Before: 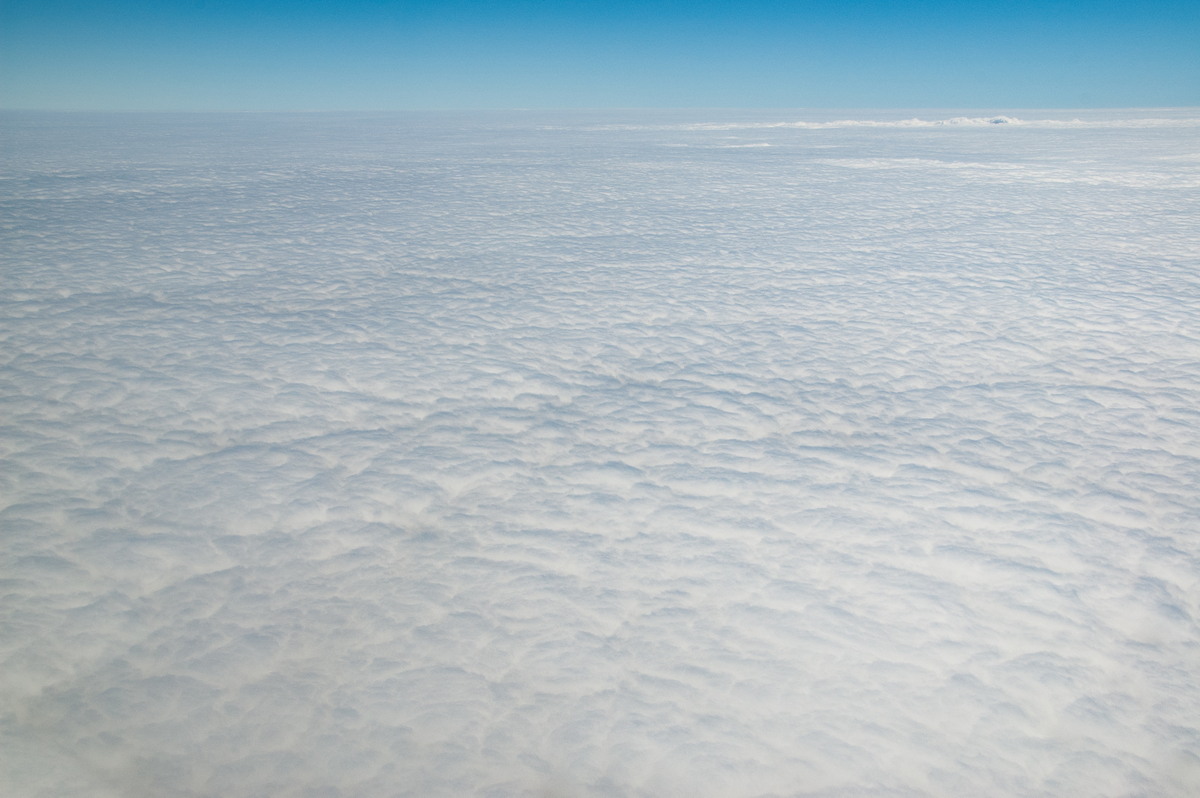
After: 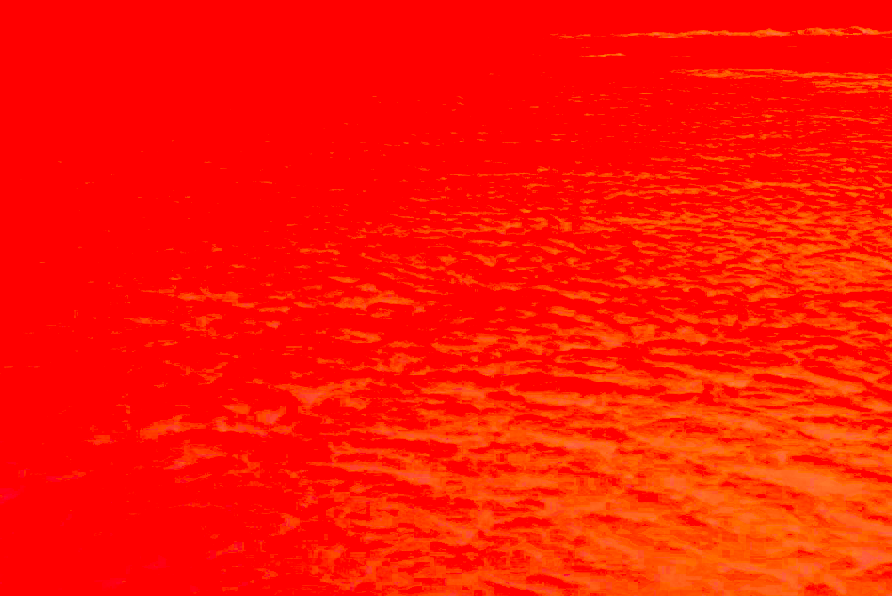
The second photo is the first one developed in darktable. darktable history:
crop and rotate: left 12.205%, top 11.376%, right 13.404%, bottom 13.918%
color balance rgb: power › chroma 0.686%, power › hue 60°, perceptual saturation grading › global saturation 24.965%, global vibrance 14.383%
exposure: exposure 0.58 EV, compensate exposure bias true, compensate highlight preservation false
color correction: highlights a* -39.63, highlights b* -39.85, shadows a* -39.85, shadows b* -39.37, saturation -2.99
